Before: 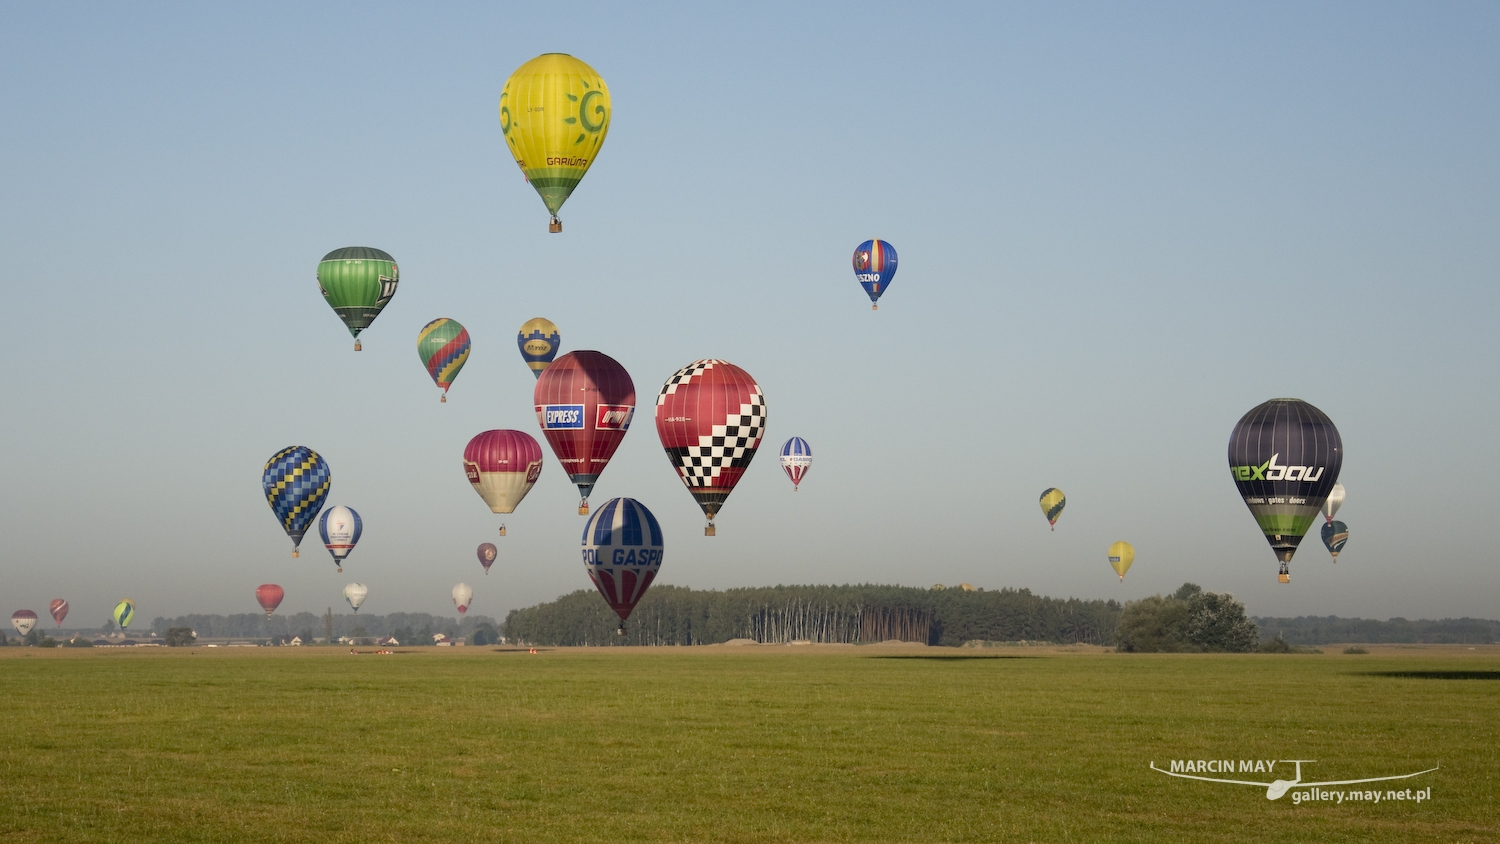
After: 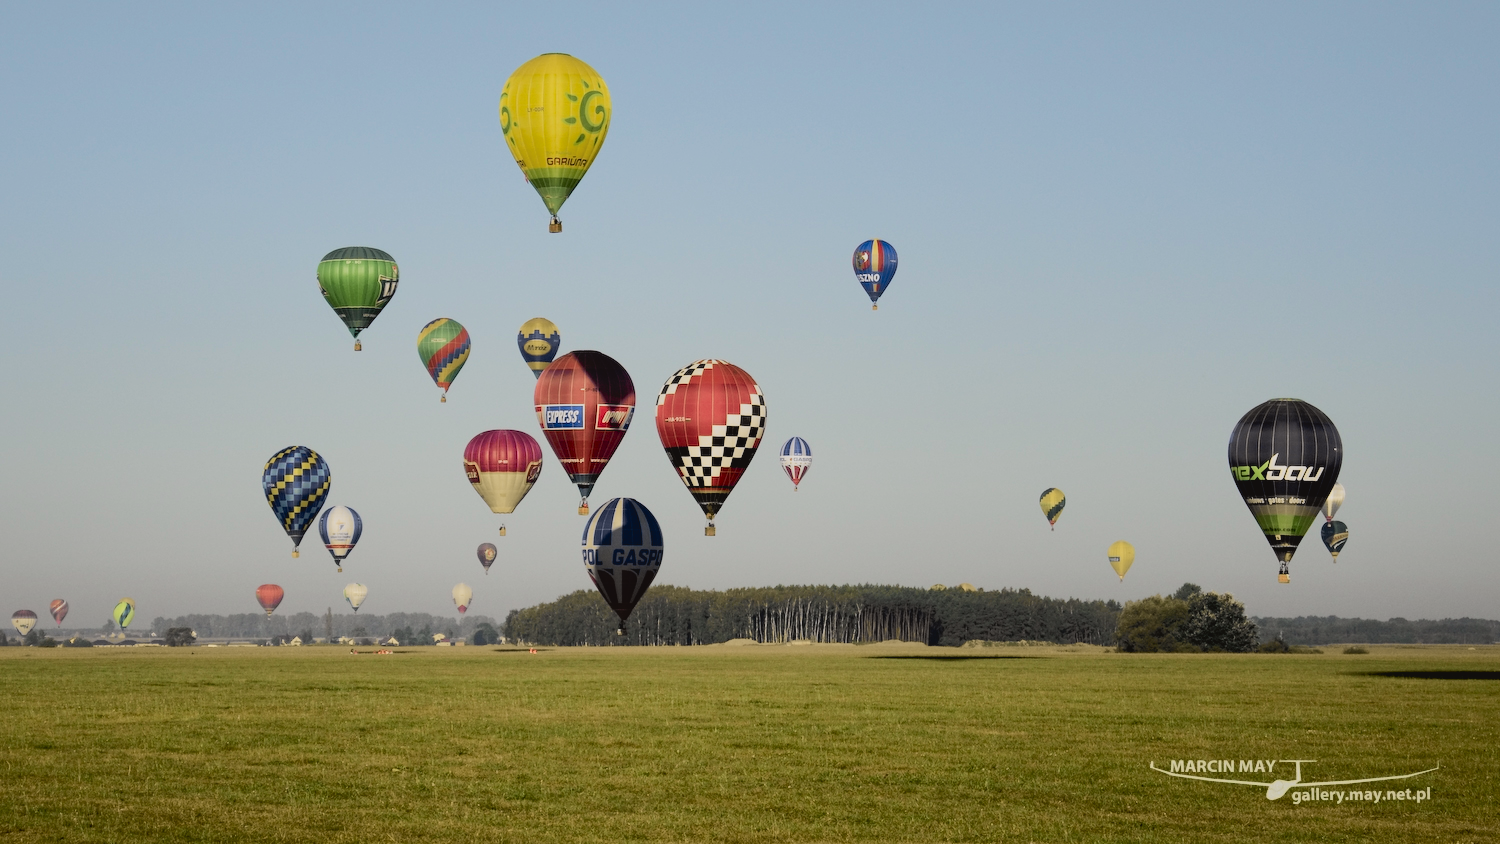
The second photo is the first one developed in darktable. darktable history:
shadows and highlights: on, module defaults
tone curve: curves: ch0 [(0, 0.024) (0.049, 0.038) (0.176, 0.162) (0.33, 0.331) (0.432, 0.475) (0.601, 0.665) (0.843, 0.876) (1, 1)]; ch1 [(0, 0) (0.339, 0.358) (0.445, 0.439) (0.476, 0.47) (0.504, 0.504) (0.53, 0.511) (0.557, 0.558) (0.627, 0.635) (0.728, 0.746) (1, 1)]; ch2 [(0, 0) (0.327, 0.324) (0.417, 0.44) (0.46, 0.453) (0.502, 0.504) (0.526, 0.52) (0.54, 0.564) (0.606, 0.626) (0.76, 0.75) (1, 1)], color space Lab, independent channels, preserve colors none
filmic rgb: black relative exposure -5.01 EV, white relative exposure 3.96 EV, hardness 2.88, contrast 1.297, highlights saturation mix -10.35%
